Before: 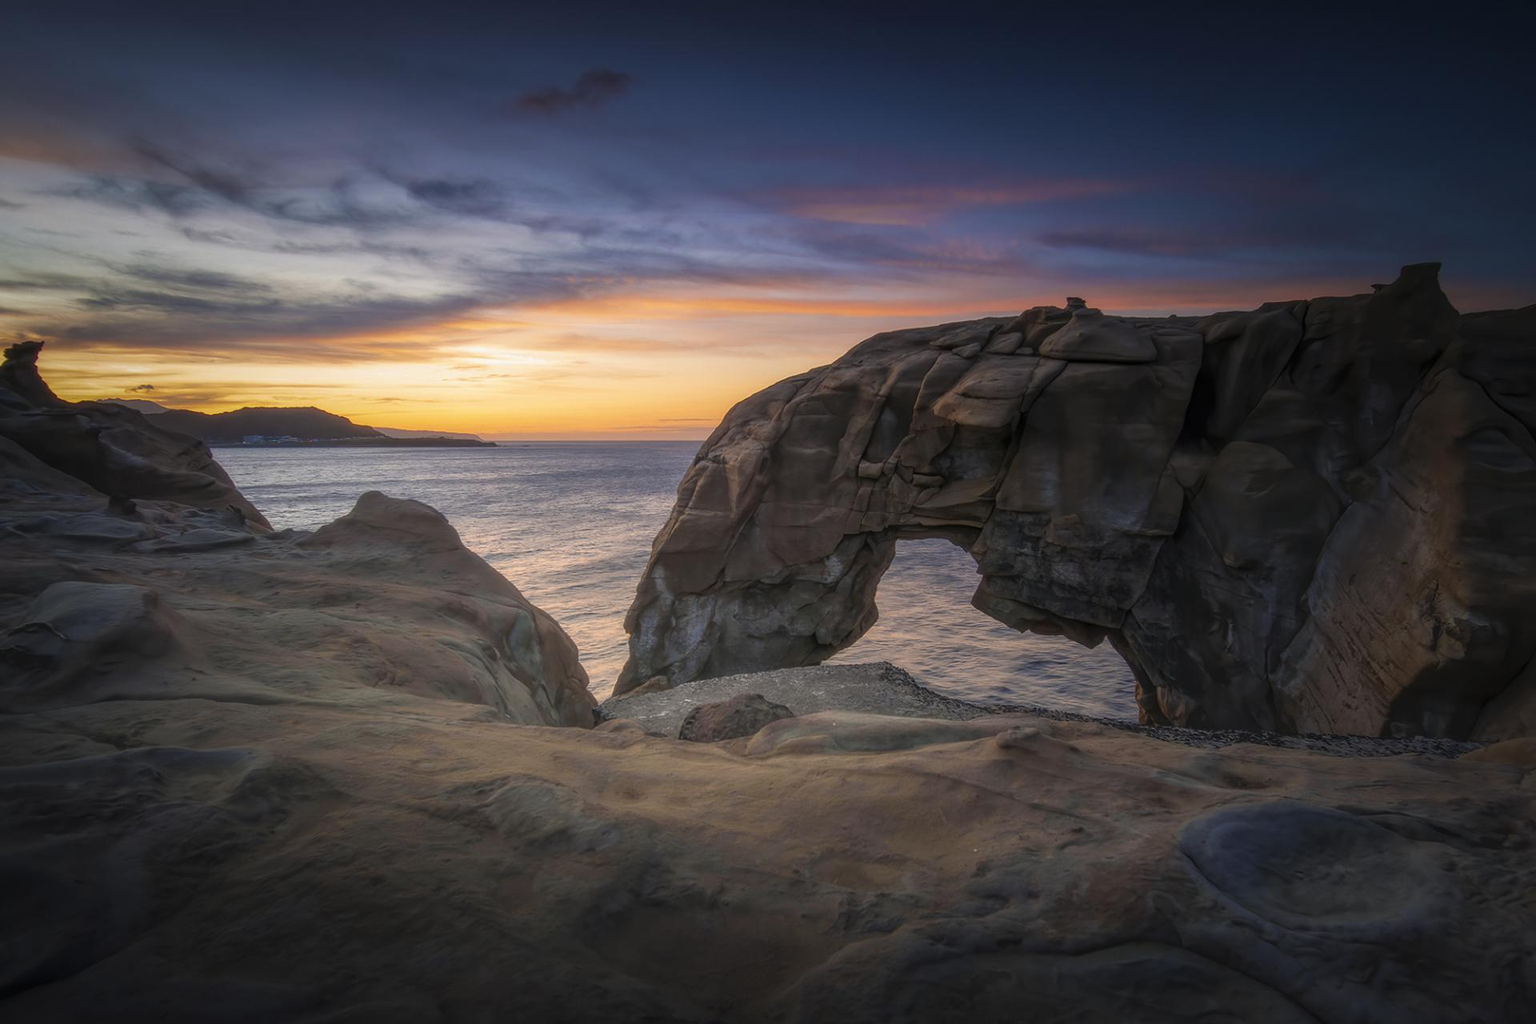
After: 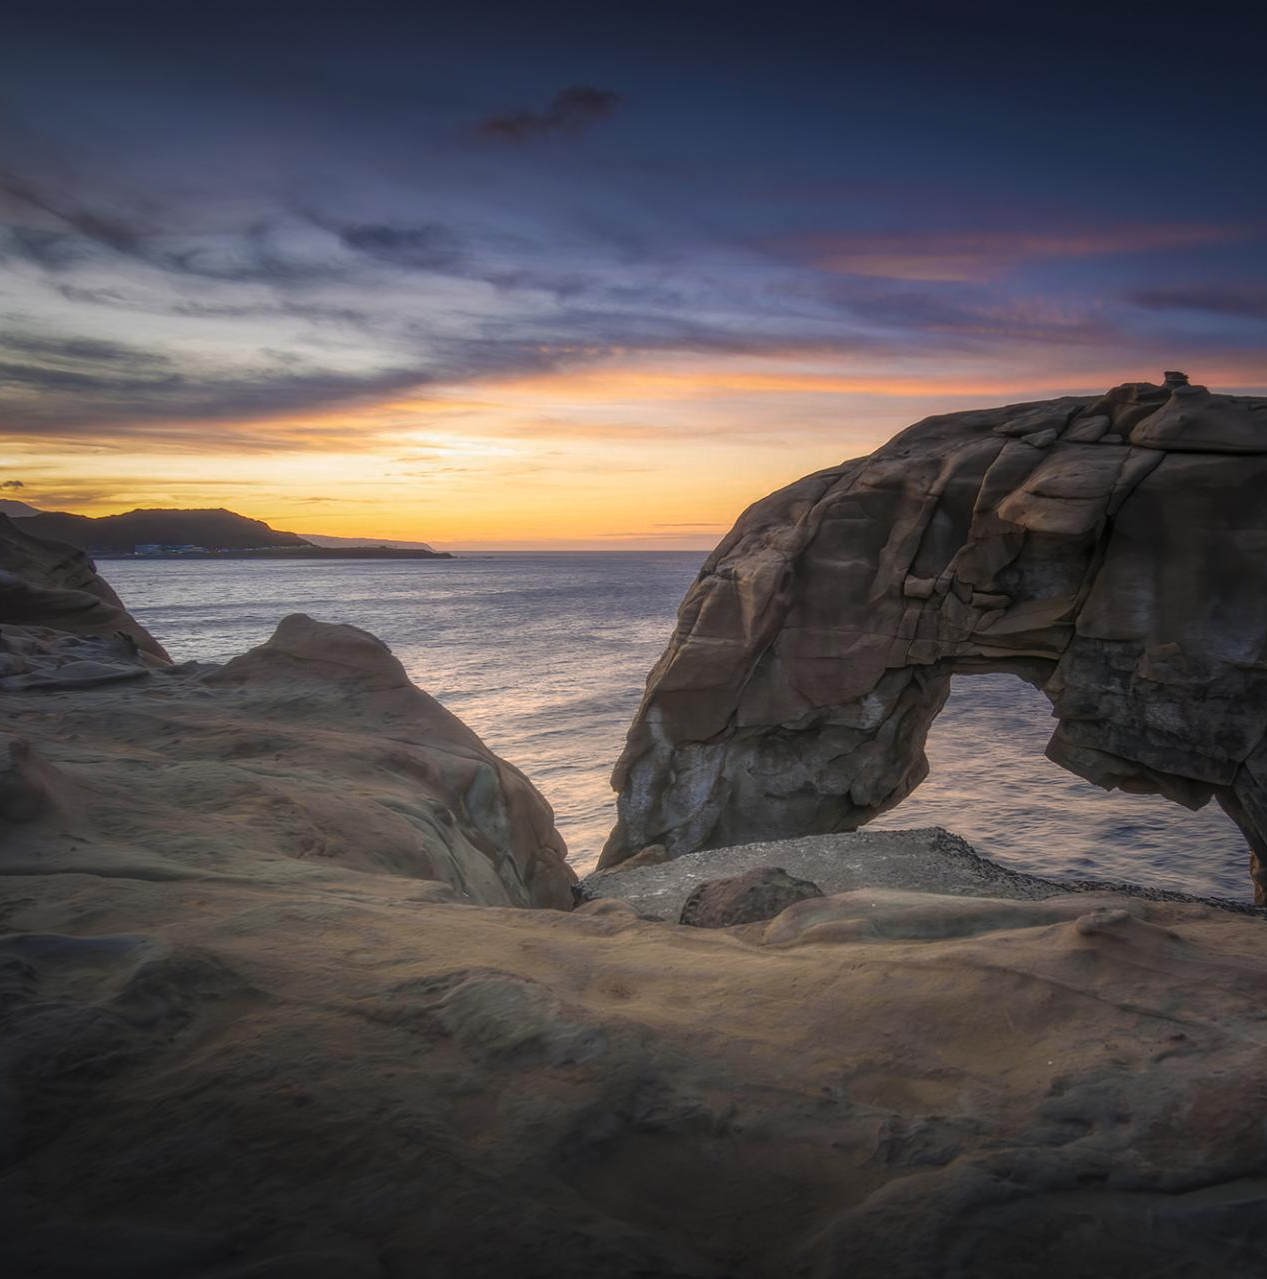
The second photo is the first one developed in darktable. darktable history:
color zones: curves: ch0 [(0, 0.465) (0.092, 0.596) (0.289, 0.464) (0.429, 0.453) (0.571, 0.464) (0.714, 0.455) (0.857, 0.462) (1, 0.465)]
crop and rotate: left 8.843%, right 25.133%
